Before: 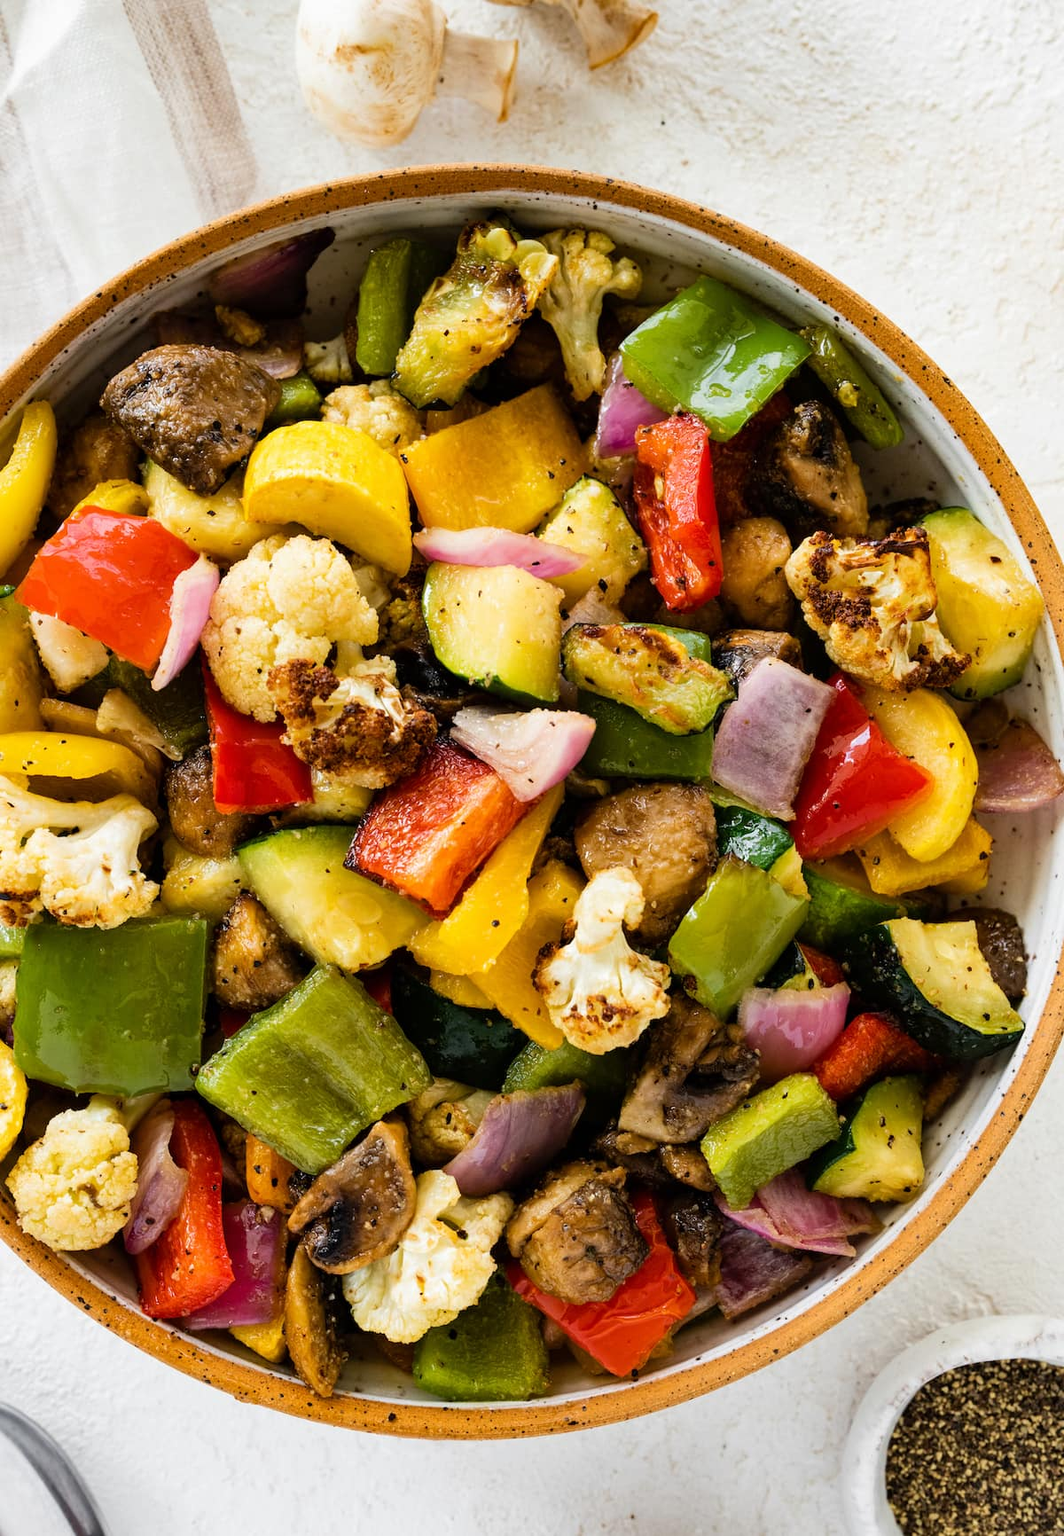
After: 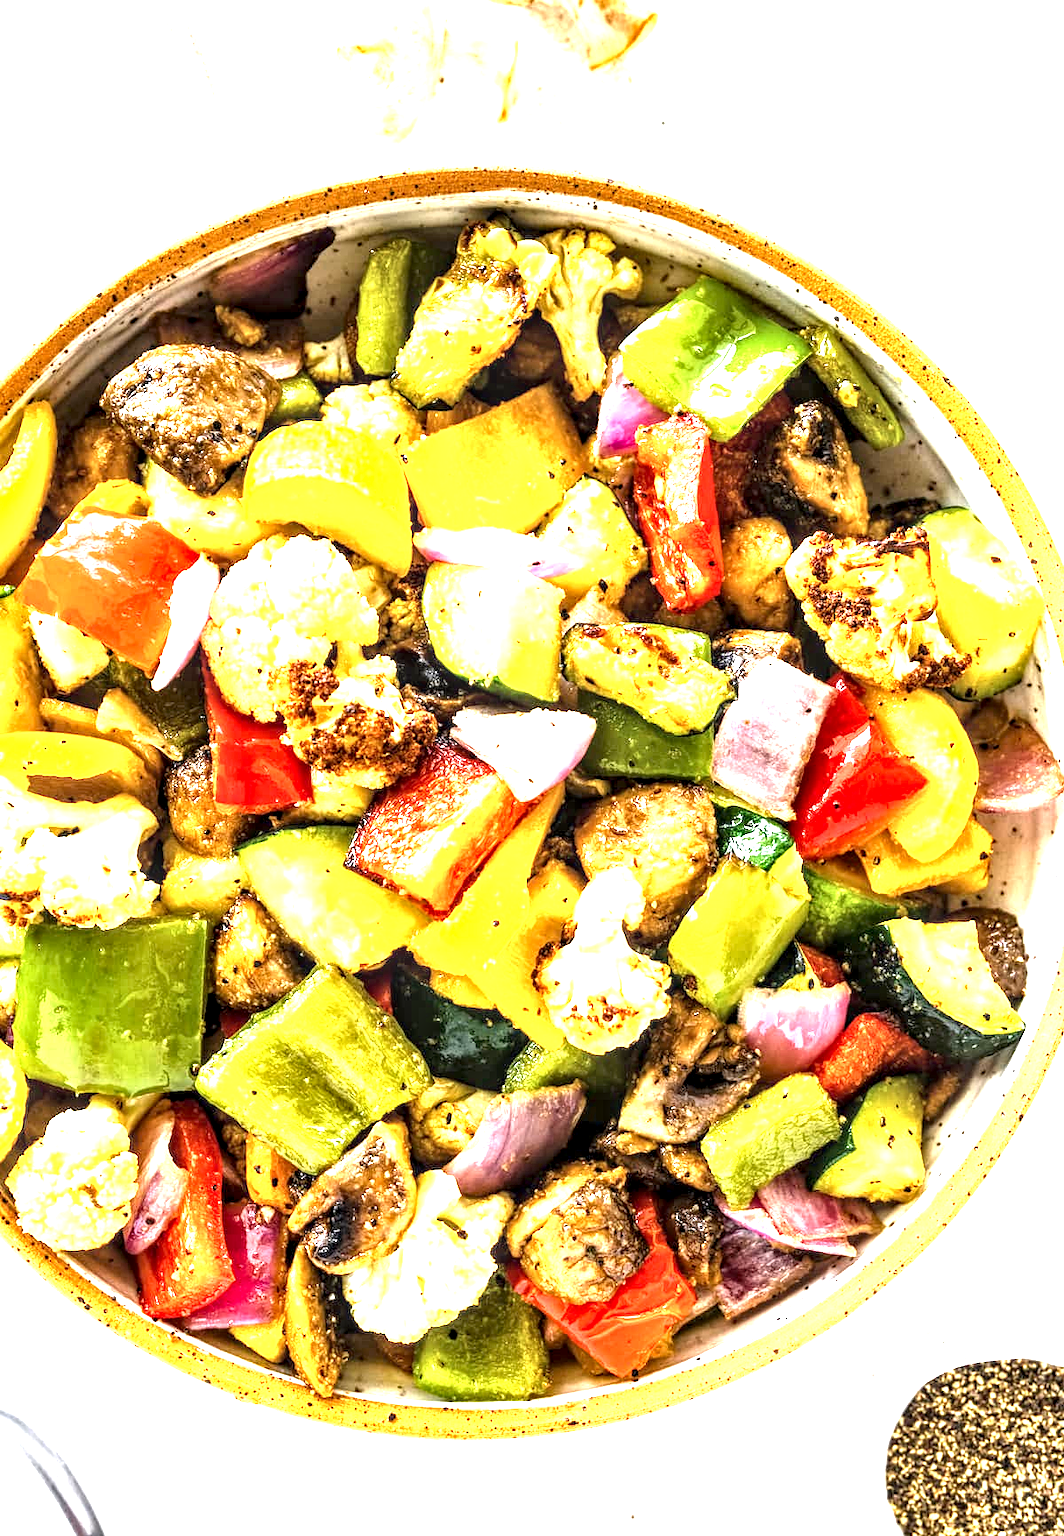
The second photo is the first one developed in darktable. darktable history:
exposure: exposure 1.991 EV, compensate exposure bias true, compensate highlight preservation false
local contrast: highlights 63%, shadows 53%, detail 169%, midtone range 0.511
